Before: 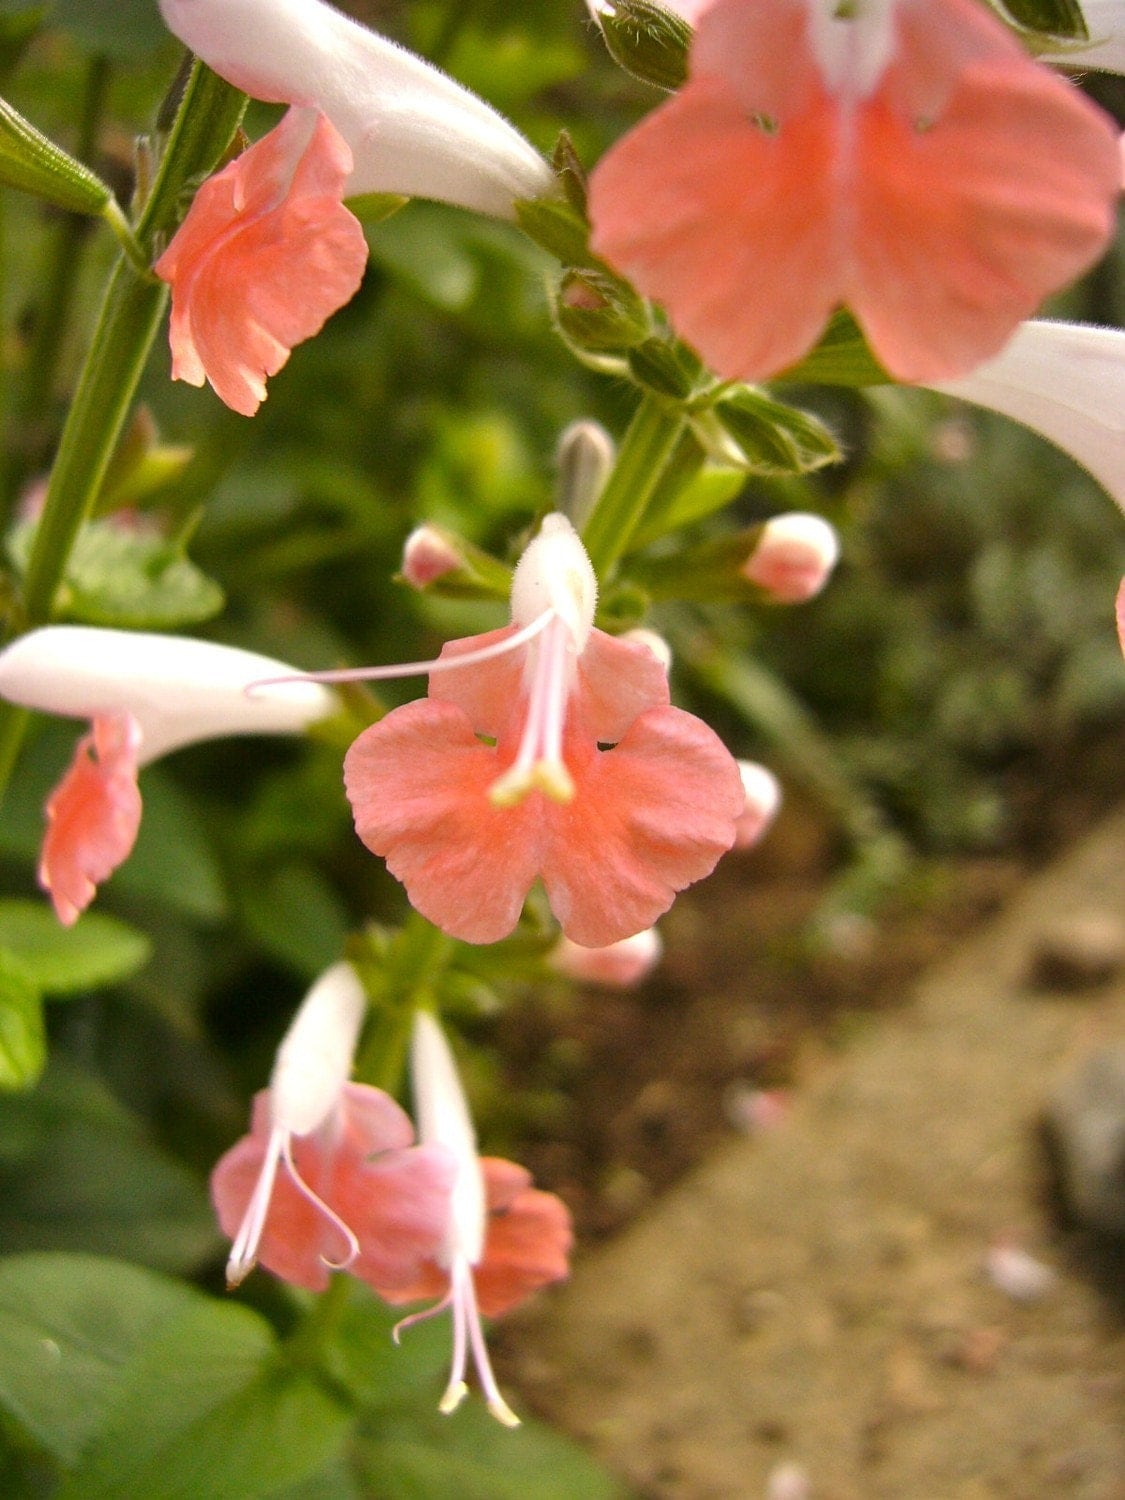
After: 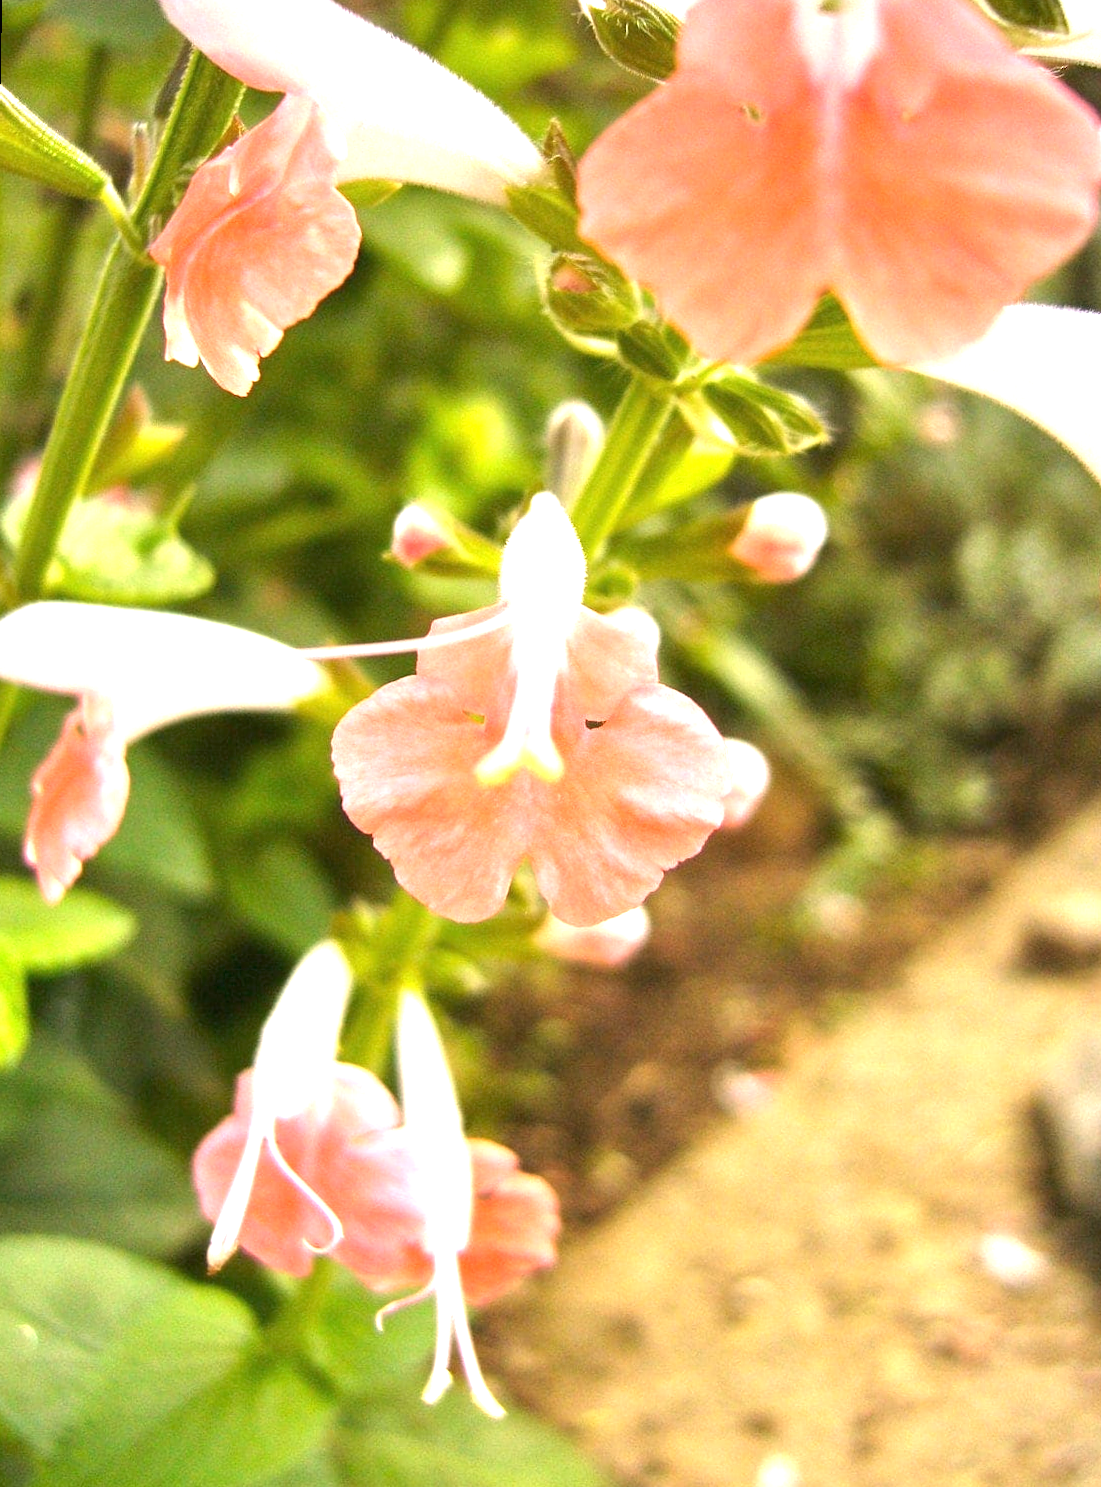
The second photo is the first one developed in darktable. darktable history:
exposure: black level correction 0, exposure 1.5 EV, compensate exposure bias true, compensate highlight preservation false
rotate and perspective: rotation 0.226°, lens shift (vertical) -0.042, crop left 0.023, crop right 0.982, crop top 0.006, crop bottom 0.994
